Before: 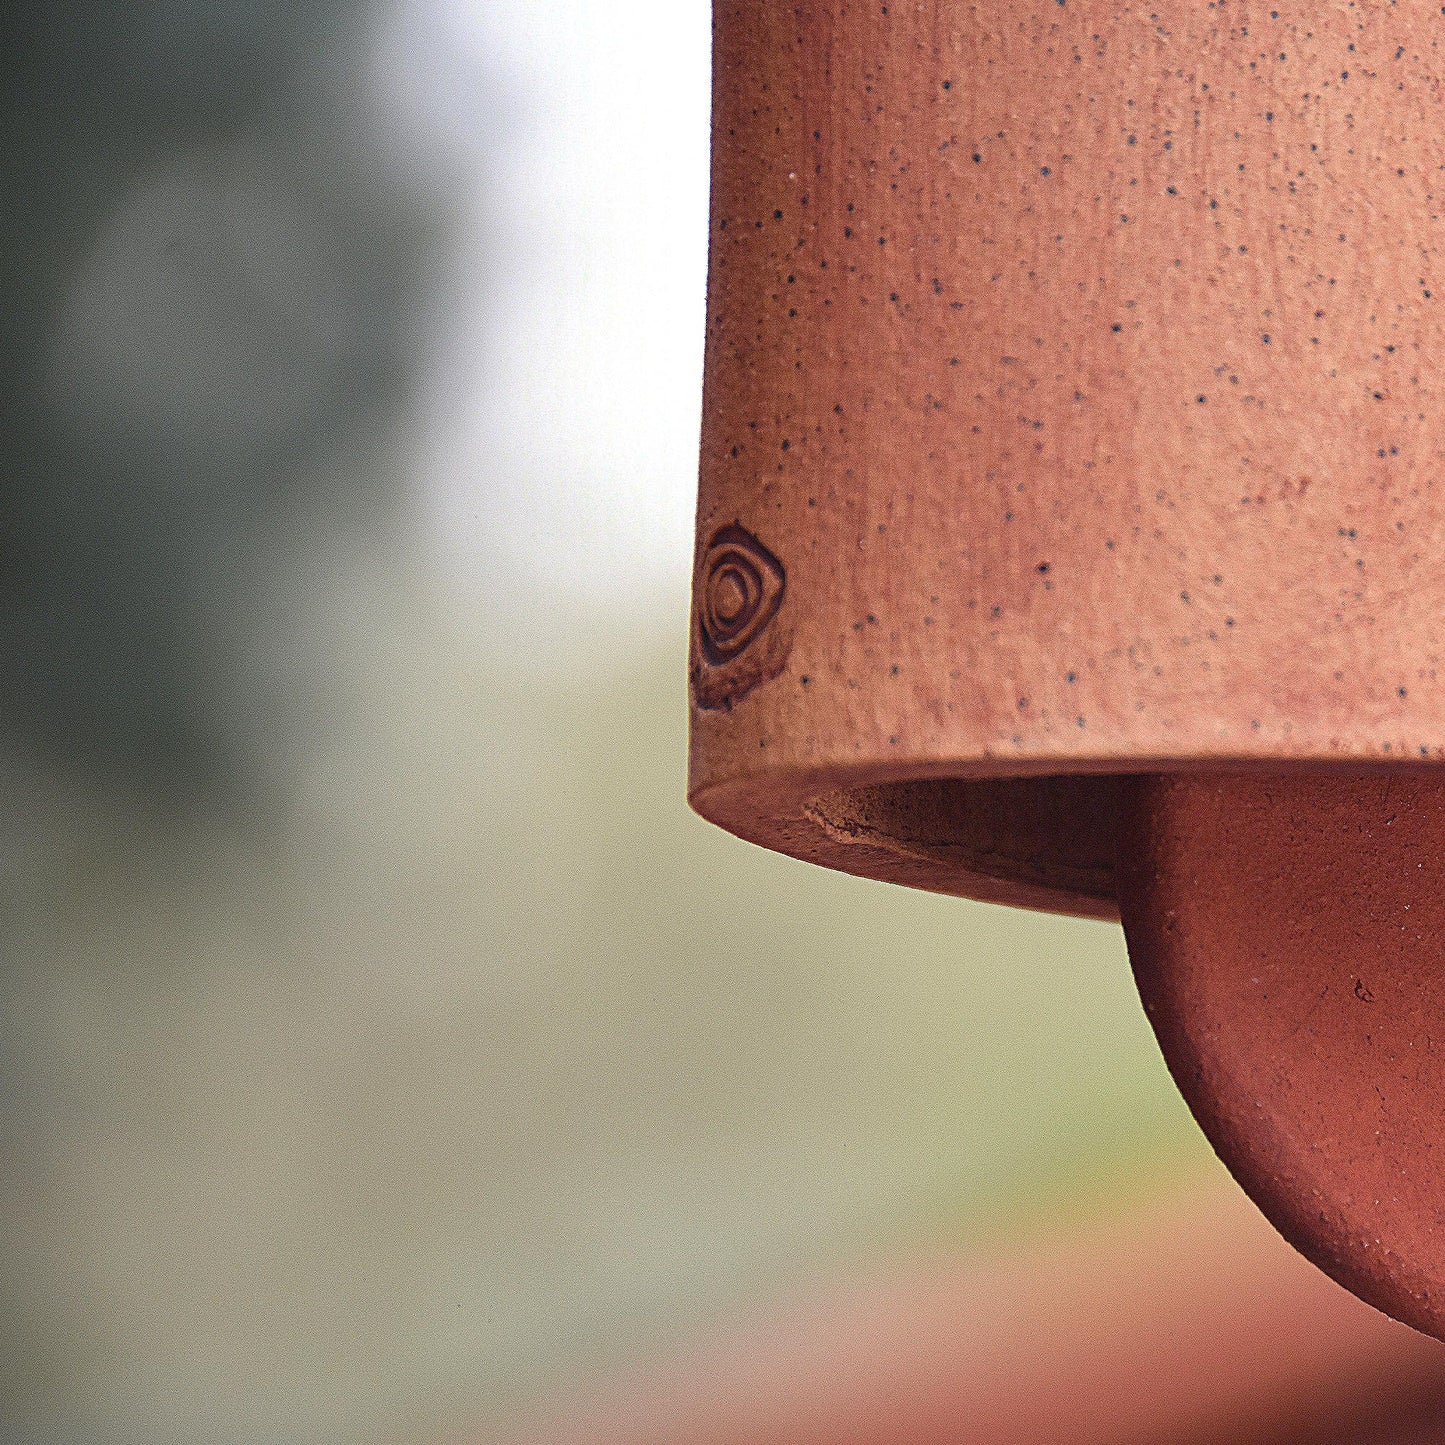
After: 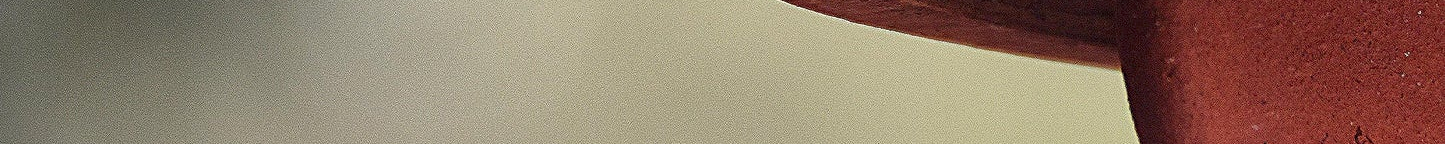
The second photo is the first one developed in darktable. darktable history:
vibrance: vibrance 50%
local contrast: mode bilateral grid, contrast 20, coarseness 50, detail 144%, midtone range 0.2
crop and rotate: top 59.084%, bottom 30.916%
